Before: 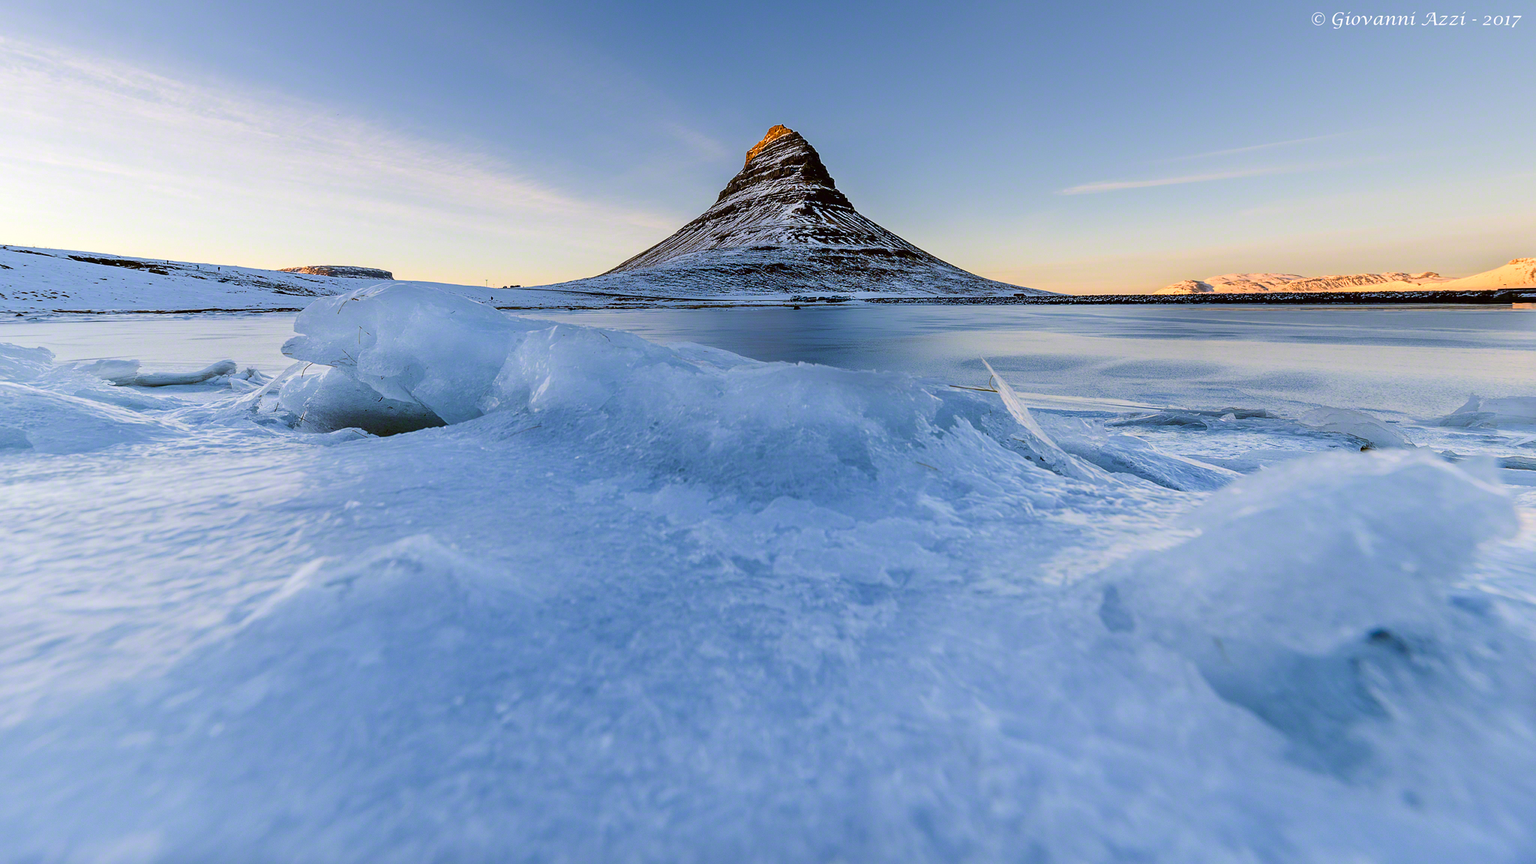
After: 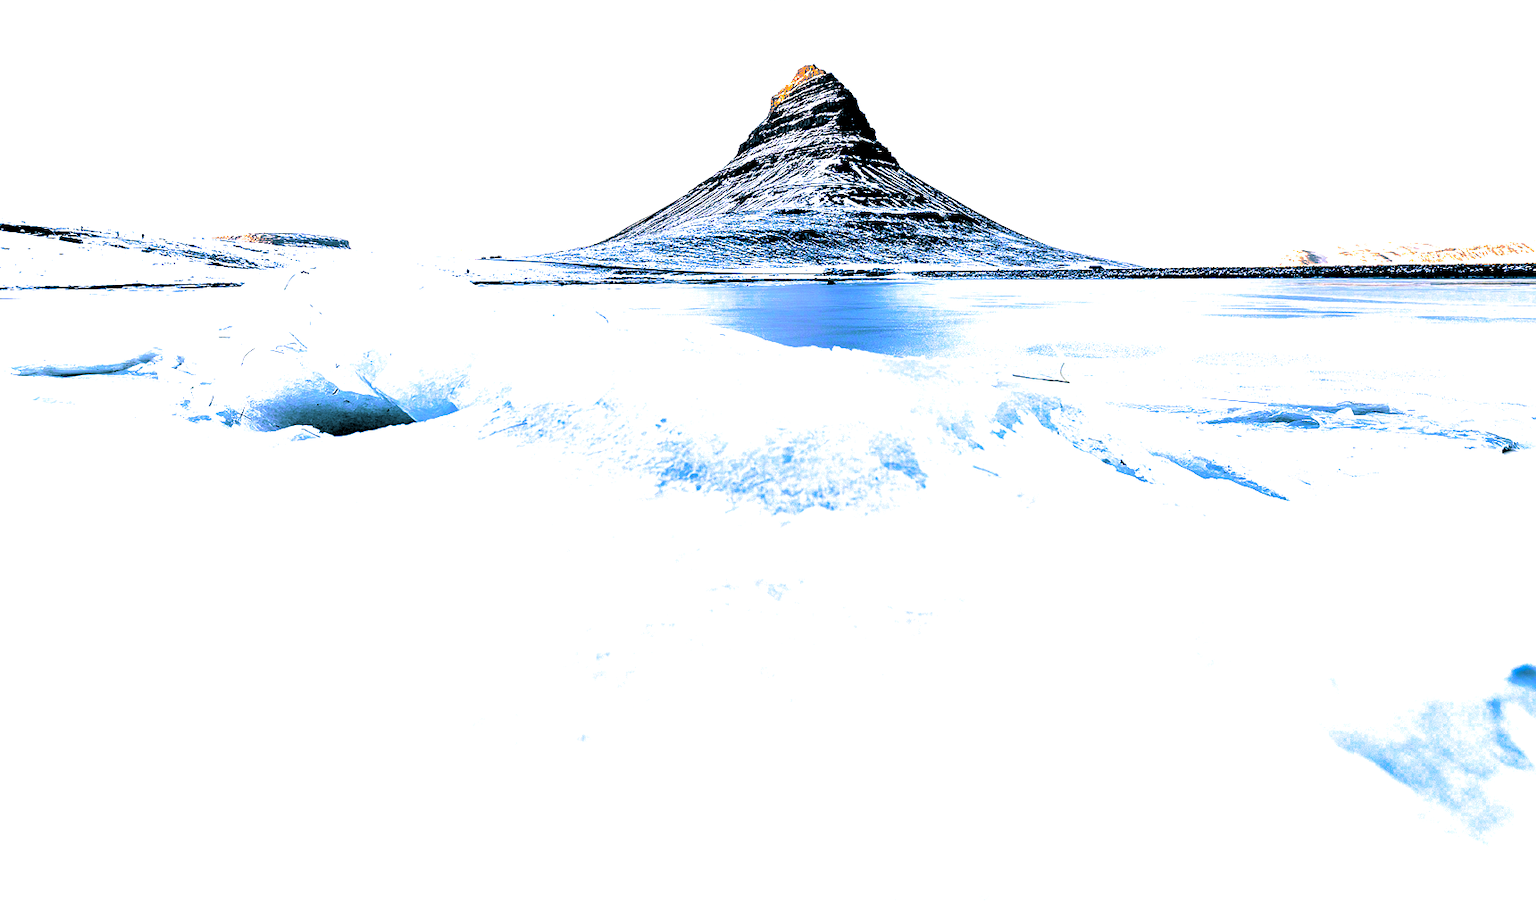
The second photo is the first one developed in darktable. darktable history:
crop: left 6.446%, top 8.188%, right 9.538%, bottom 3.548%
color balance rgb: perceptual saturation grading › global saturation 3.7%, global vibrance 5.56%, contrast 3.24%
exposure: black level correction 0.016, exposure 1.774 EV, compensate highlight preservation false
white balance: red 0.967, blue 1.119, emerald 0.756
split-toning: shadows › hue 212.4°, balance -70
